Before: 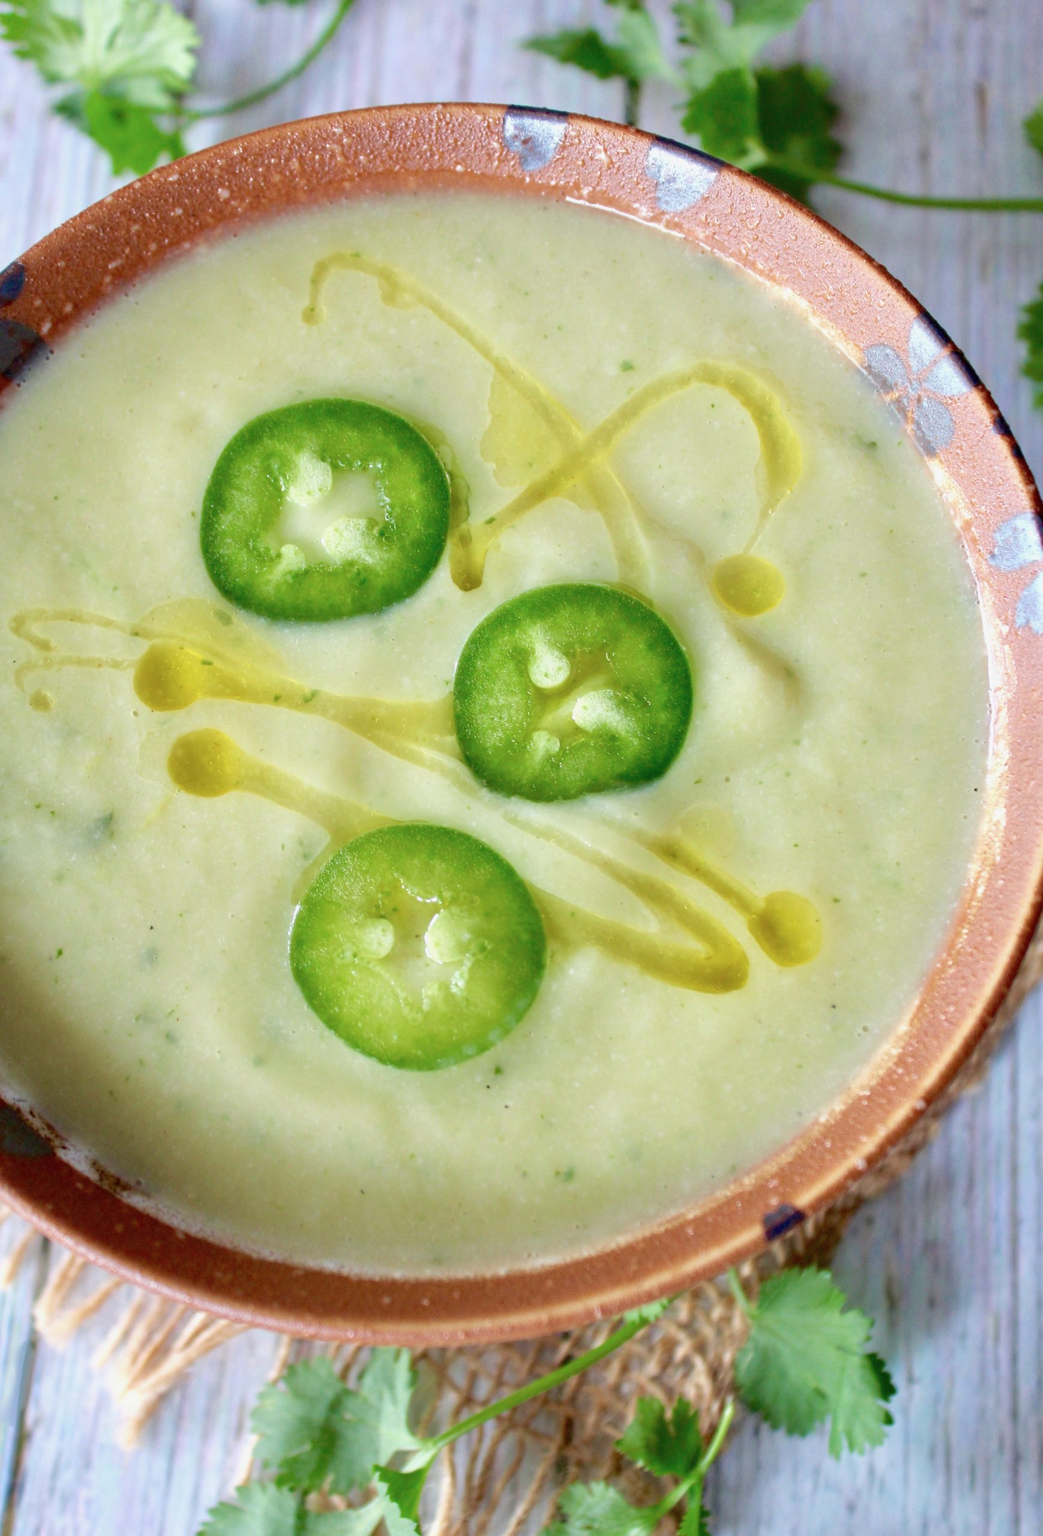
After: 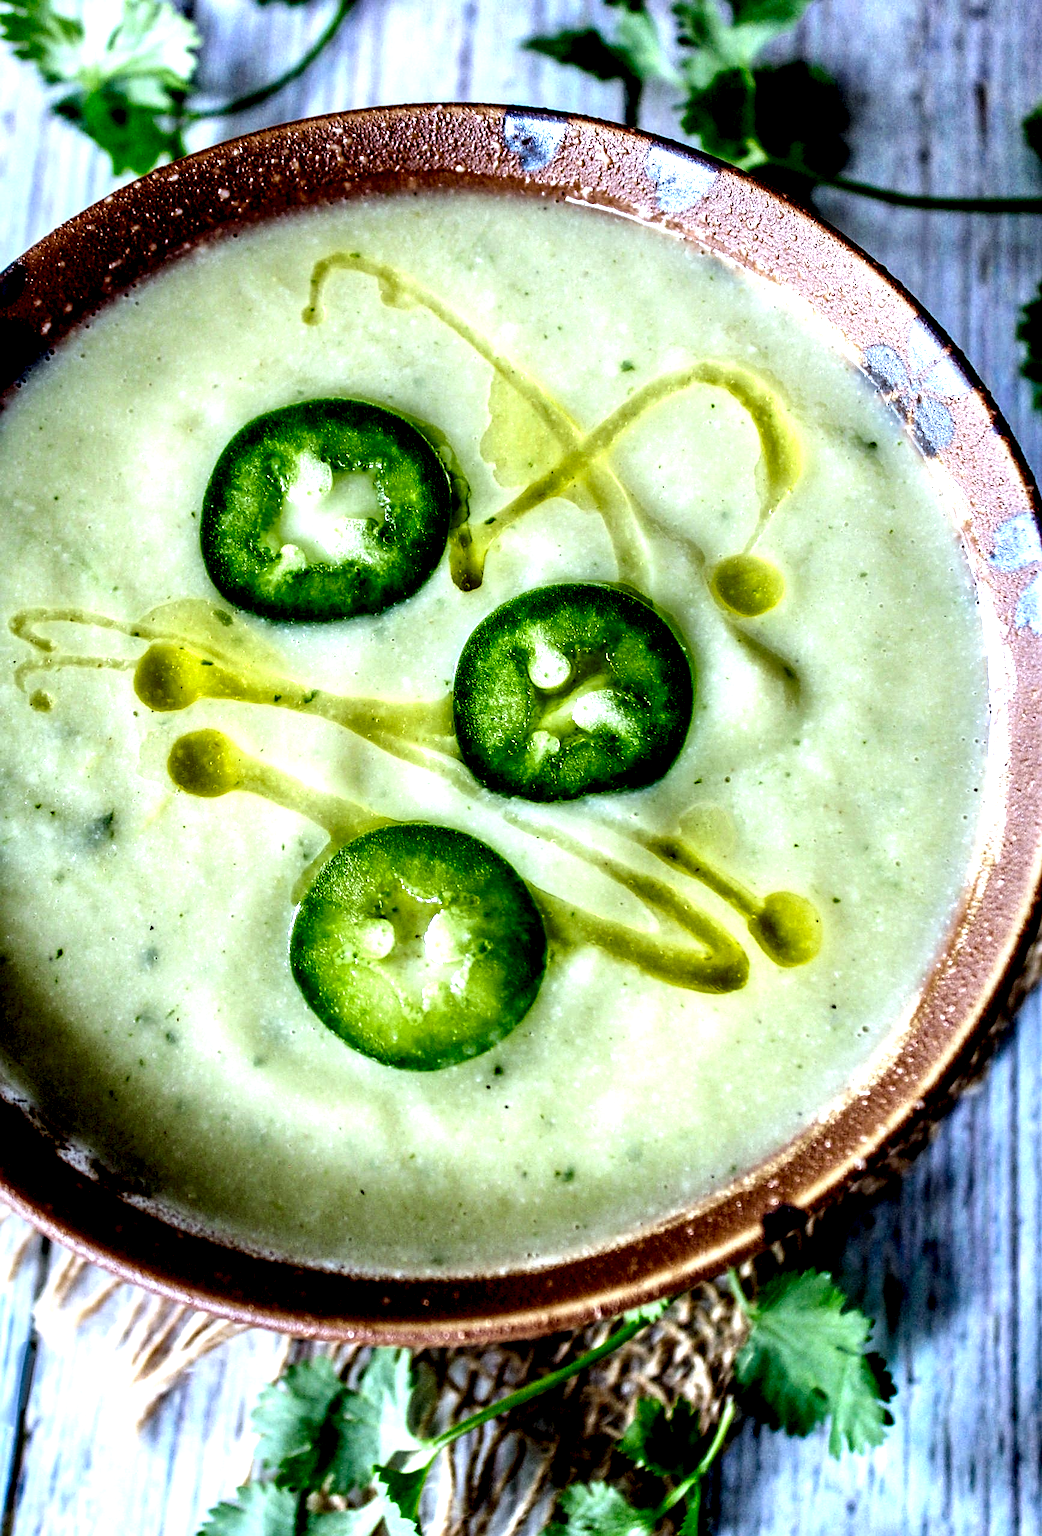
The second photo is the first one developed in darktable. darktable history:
white balance: red 0.924, blue 1.095
local contrast: highlights 115%, shadows 42%, detail 293%
contrast brightness saturation: contrast 0.19, brightness -0.11, saturation 0.21
sharpen: amount 0.478
color balance rgb: perceptual saturation grading › global saturation 10%, global vibrance 10%
